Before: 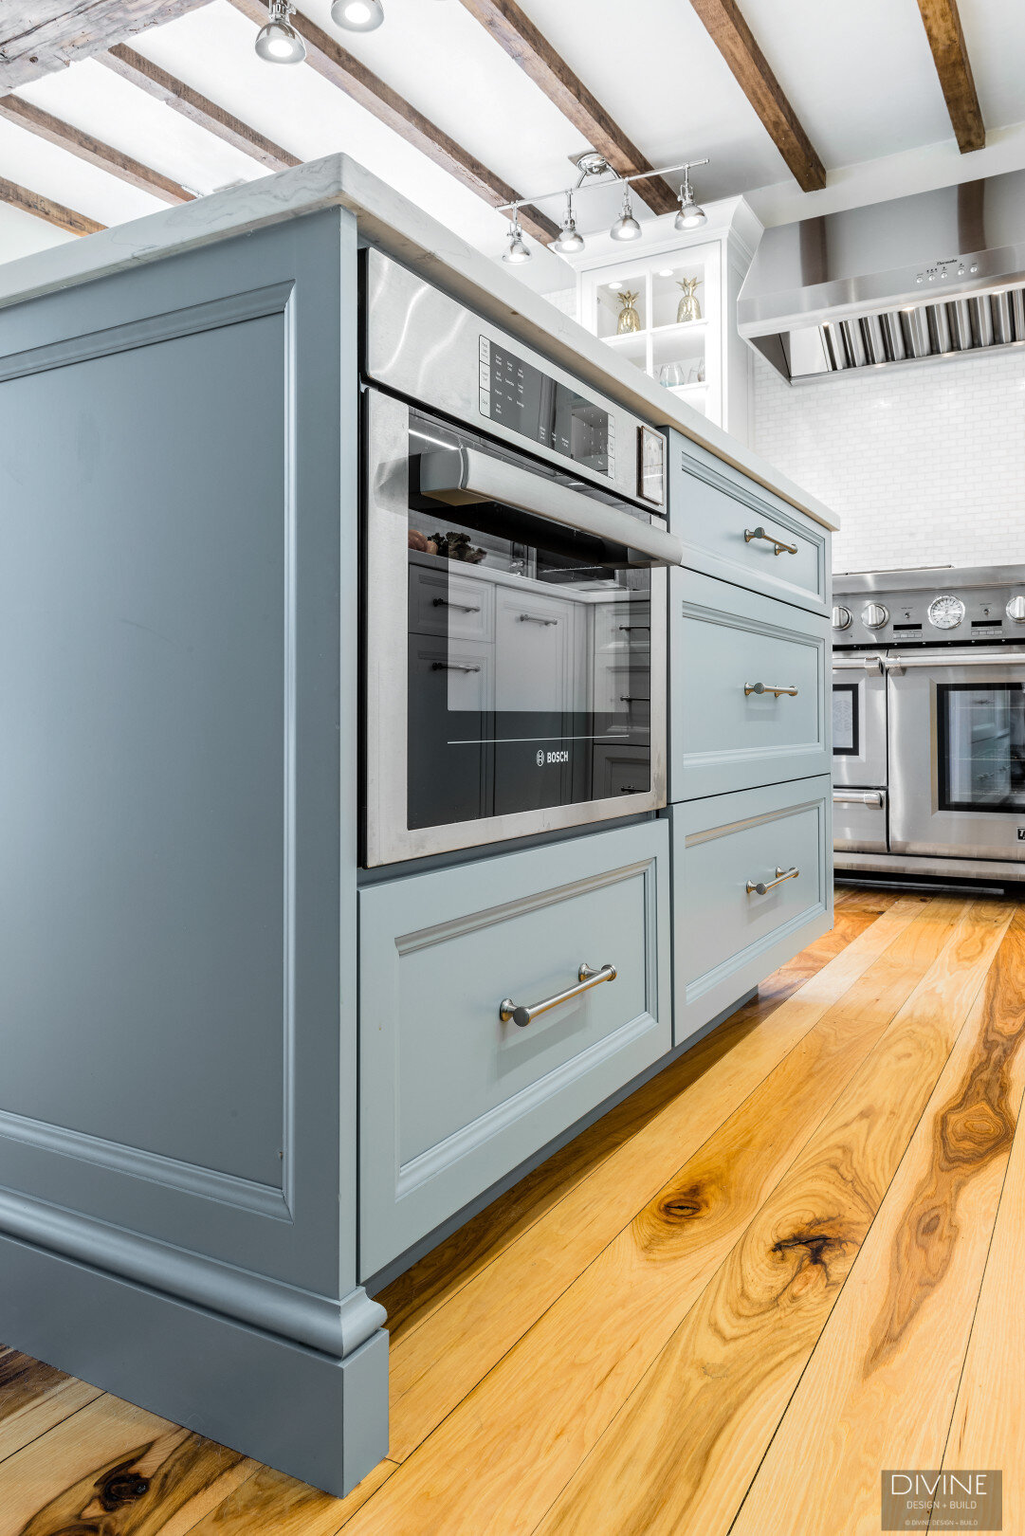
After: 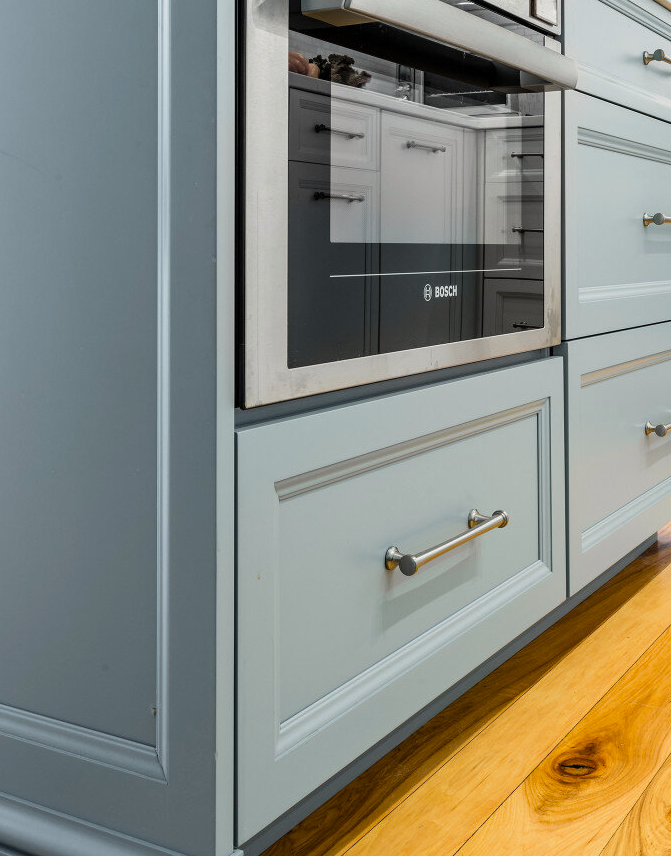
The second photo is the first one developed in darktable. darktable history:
crop: left 13.139%, top 31.314%, right 24.782%, bottom 15.833%
color correction: highlights a* 0.56, highlights b* 2.77, saturation 1.09
